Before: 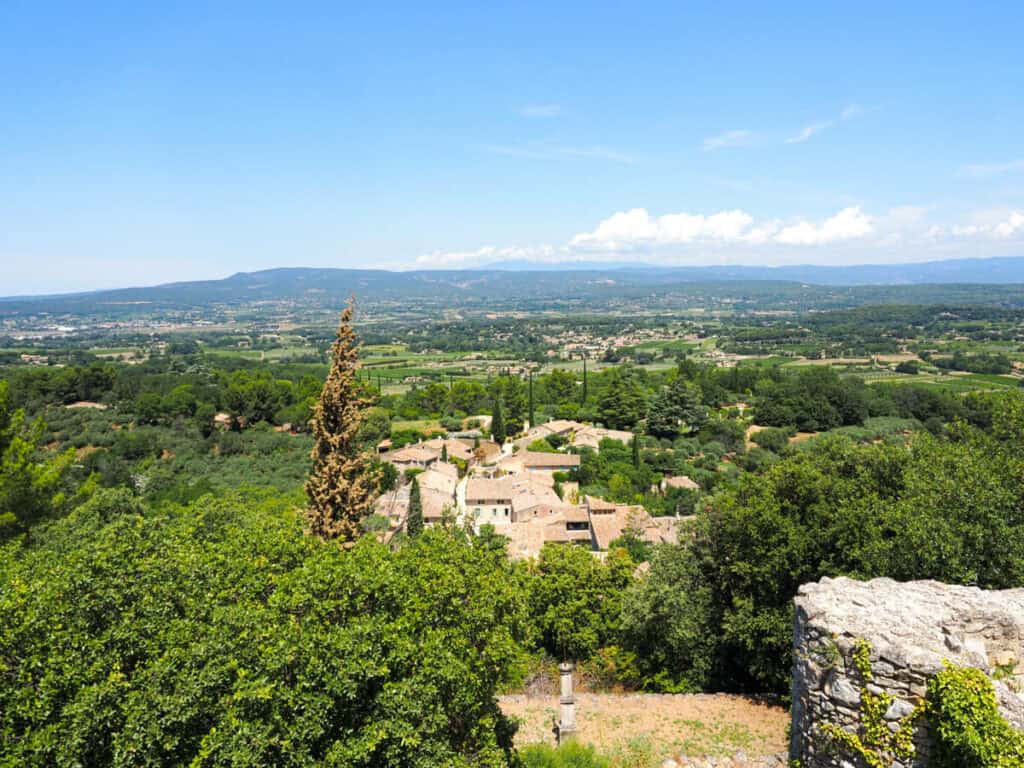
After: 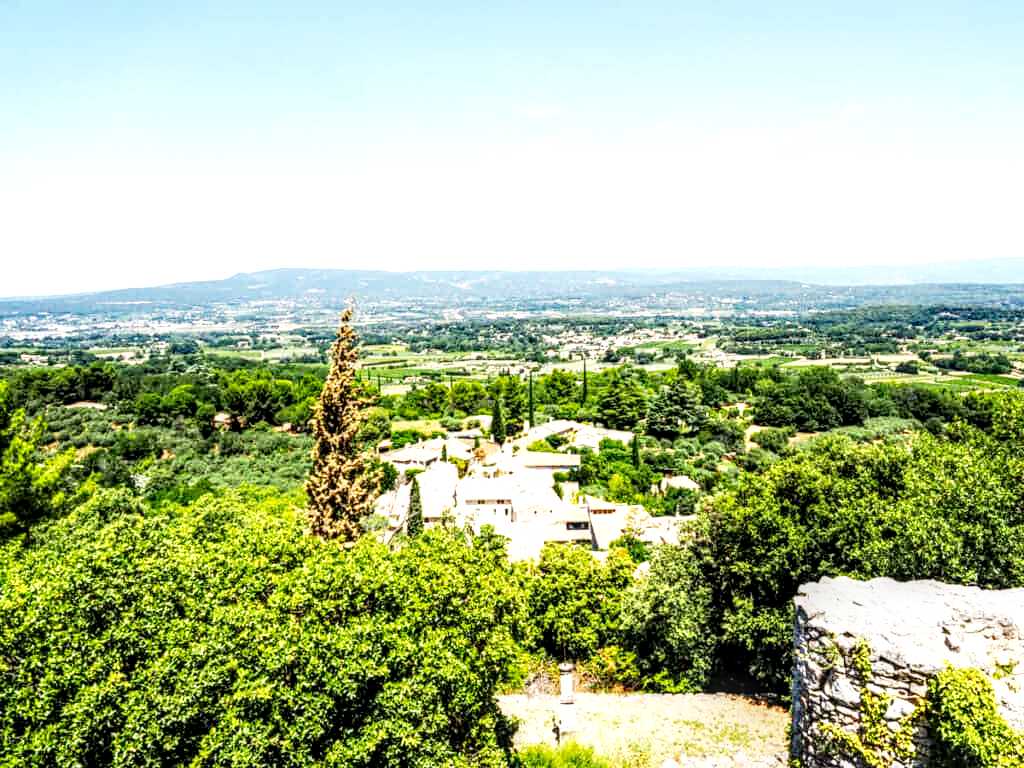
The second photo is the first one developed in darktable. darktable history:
local contrast: highlights 12%, shadows 38%, detail 183%, midtone range 0.471
base curve: curves: ch0 [(0, 0) (0.007, 0.004) (0.027, 0.03) (0.046, 0.07) (0.207, 0.54) (0.442, 0.872) (0.673, 0.972) (1, 1)], preserve colors none
